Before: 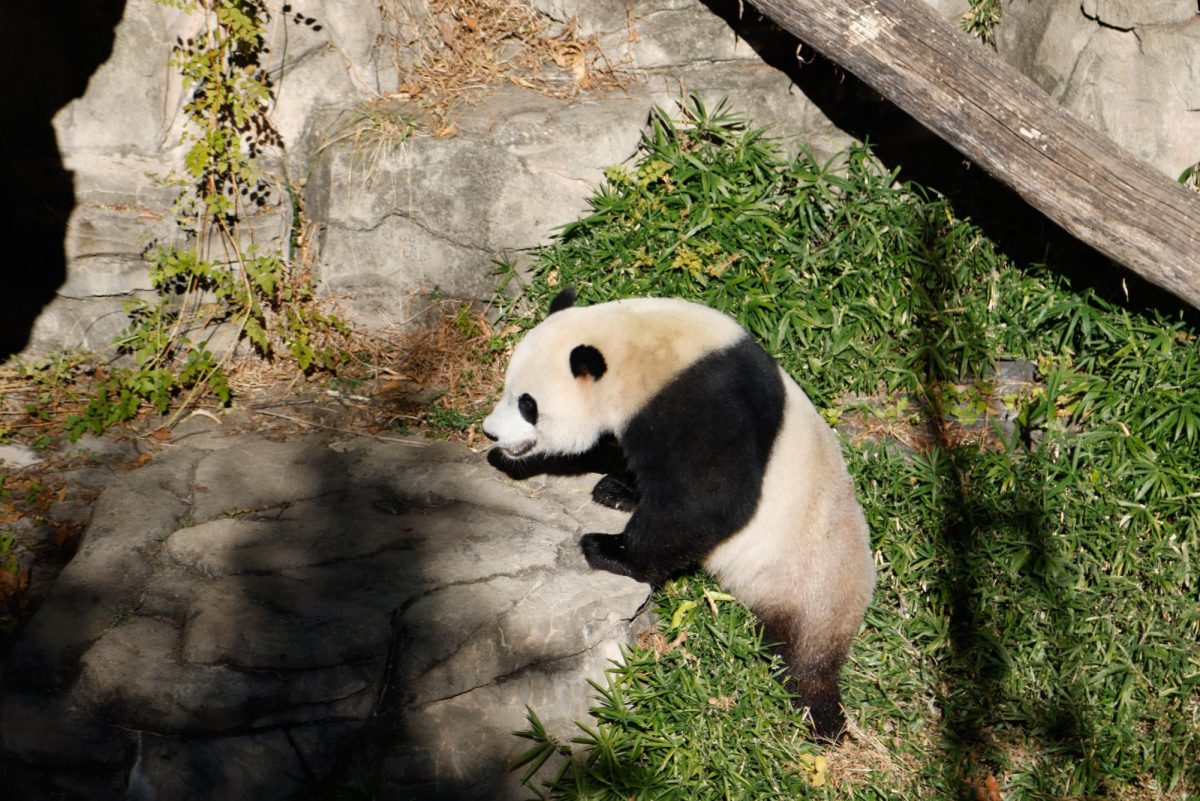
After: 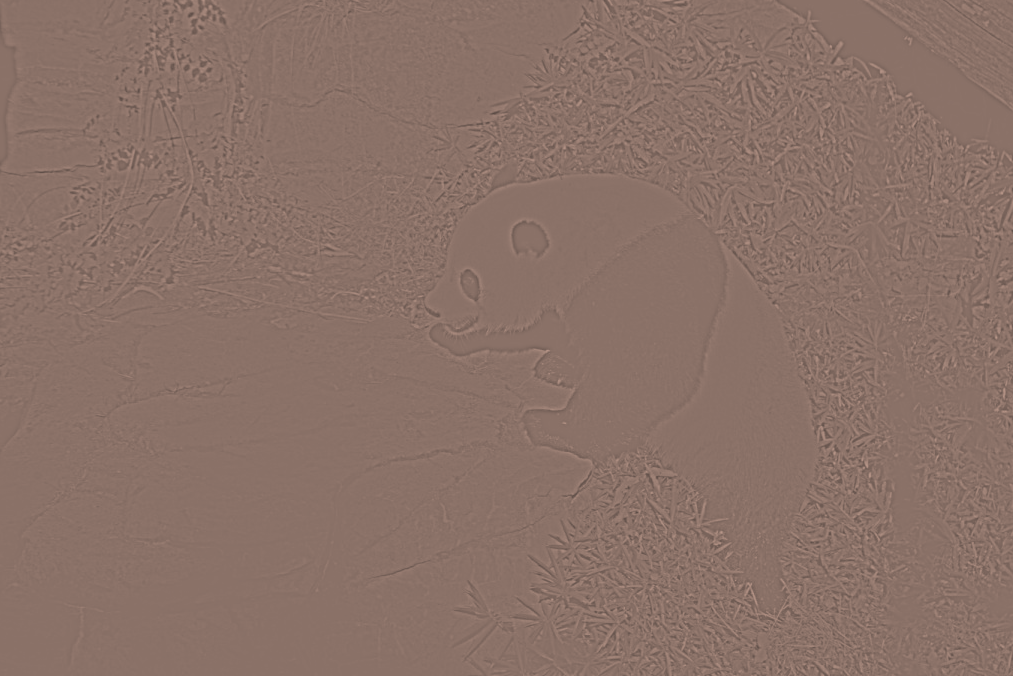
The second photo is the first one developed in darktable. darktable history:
color correction: highlights a* 17.88, highlights b* 18.79
white balance: emerald 1
crop and rotate: left 4.842%, top 15.51%, right 10.668%
highpass: sharpness 5.84%, contrast boost 8.44%
